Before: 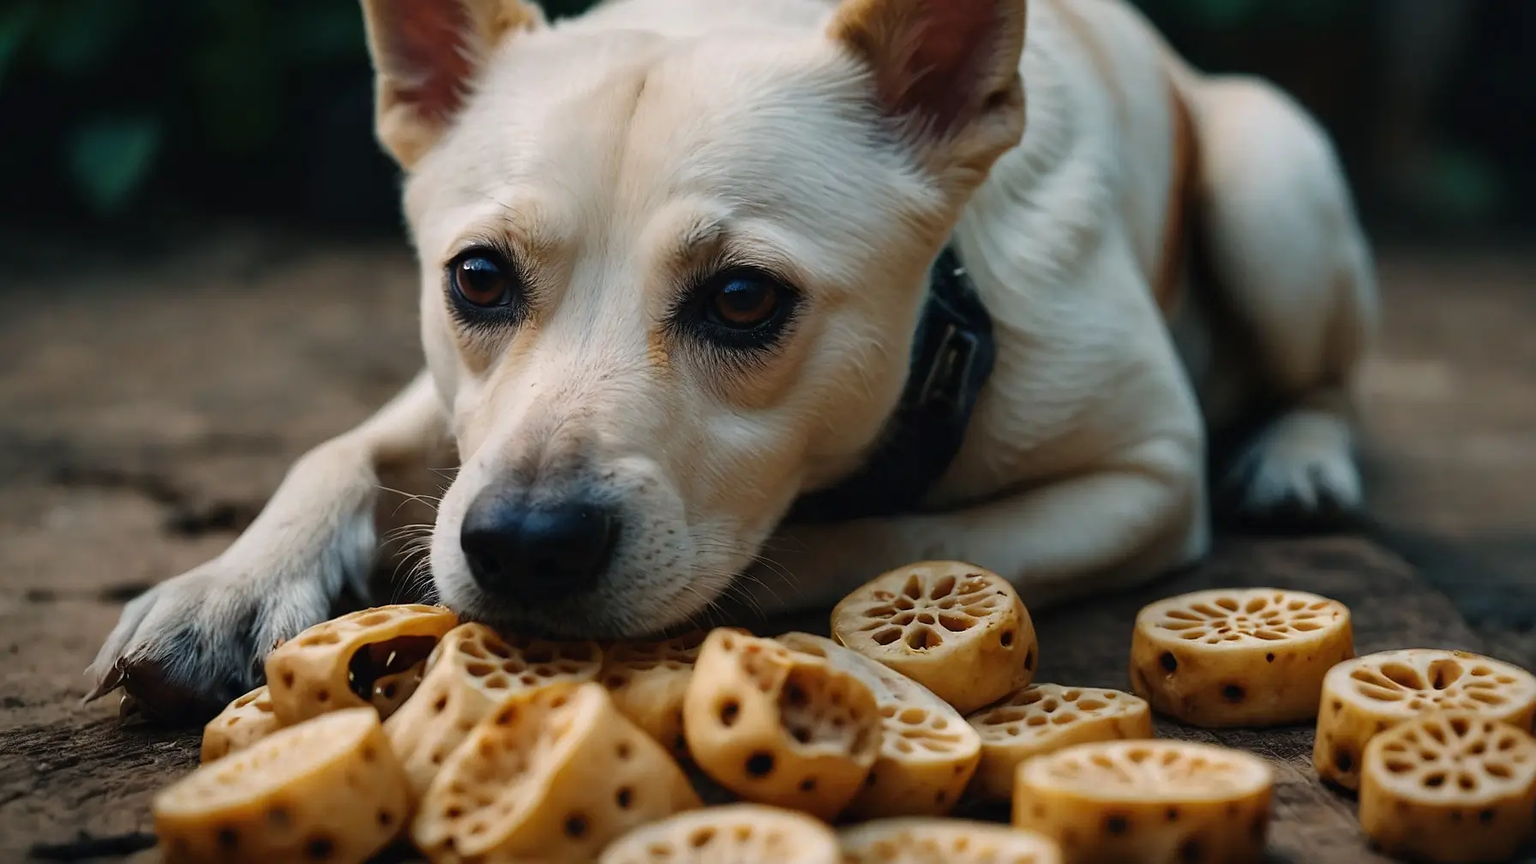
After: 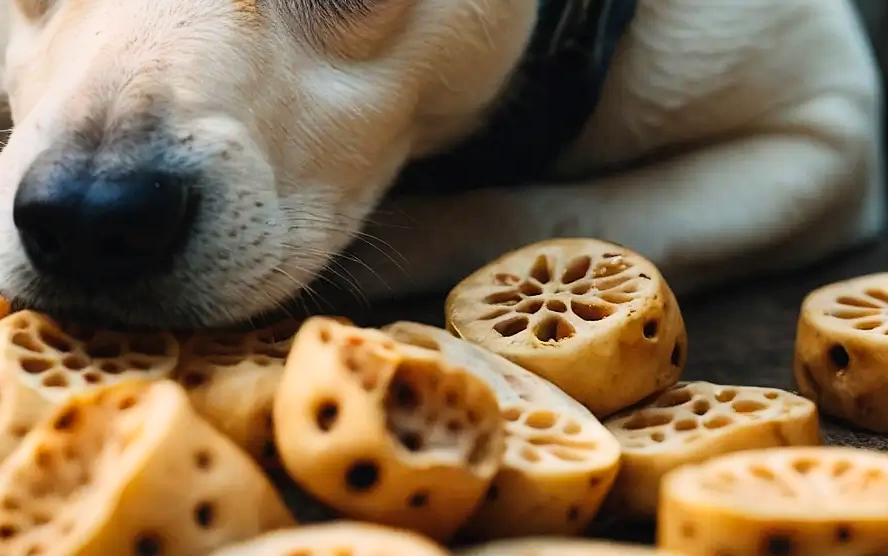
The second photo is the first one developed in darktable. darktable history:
tone curve: curves: ch0 [(0, 0) (0.055, 0.057) (0.258, 0.307) (0.434, 0.543) (0.517, 0.657) (0.745, 0.874) (1, 1)]; ch1 [(0, 0) (0.346, 0.307) (0.418, 0.383) (0.46, 0.439) (0.482, 0.493) (0.502, 0.497) (0.517, 0.506) (0.55, 0.561) (0.588, 0.61) (0.646, 0.688) (1, 1)]; ch2 [(0, 0) (0.346, 0.34) (0.431, 0.45) (0.485, 0.499) (0.5, 0.503) (0.527, 0.508) (0.545, 0.562) (0.679, 0.706) (1, 1)], color space Lab, linked channels, preserve colors none
crop: left 29.277%, top 41.368%, right 21.163%, bottom 3.46%
